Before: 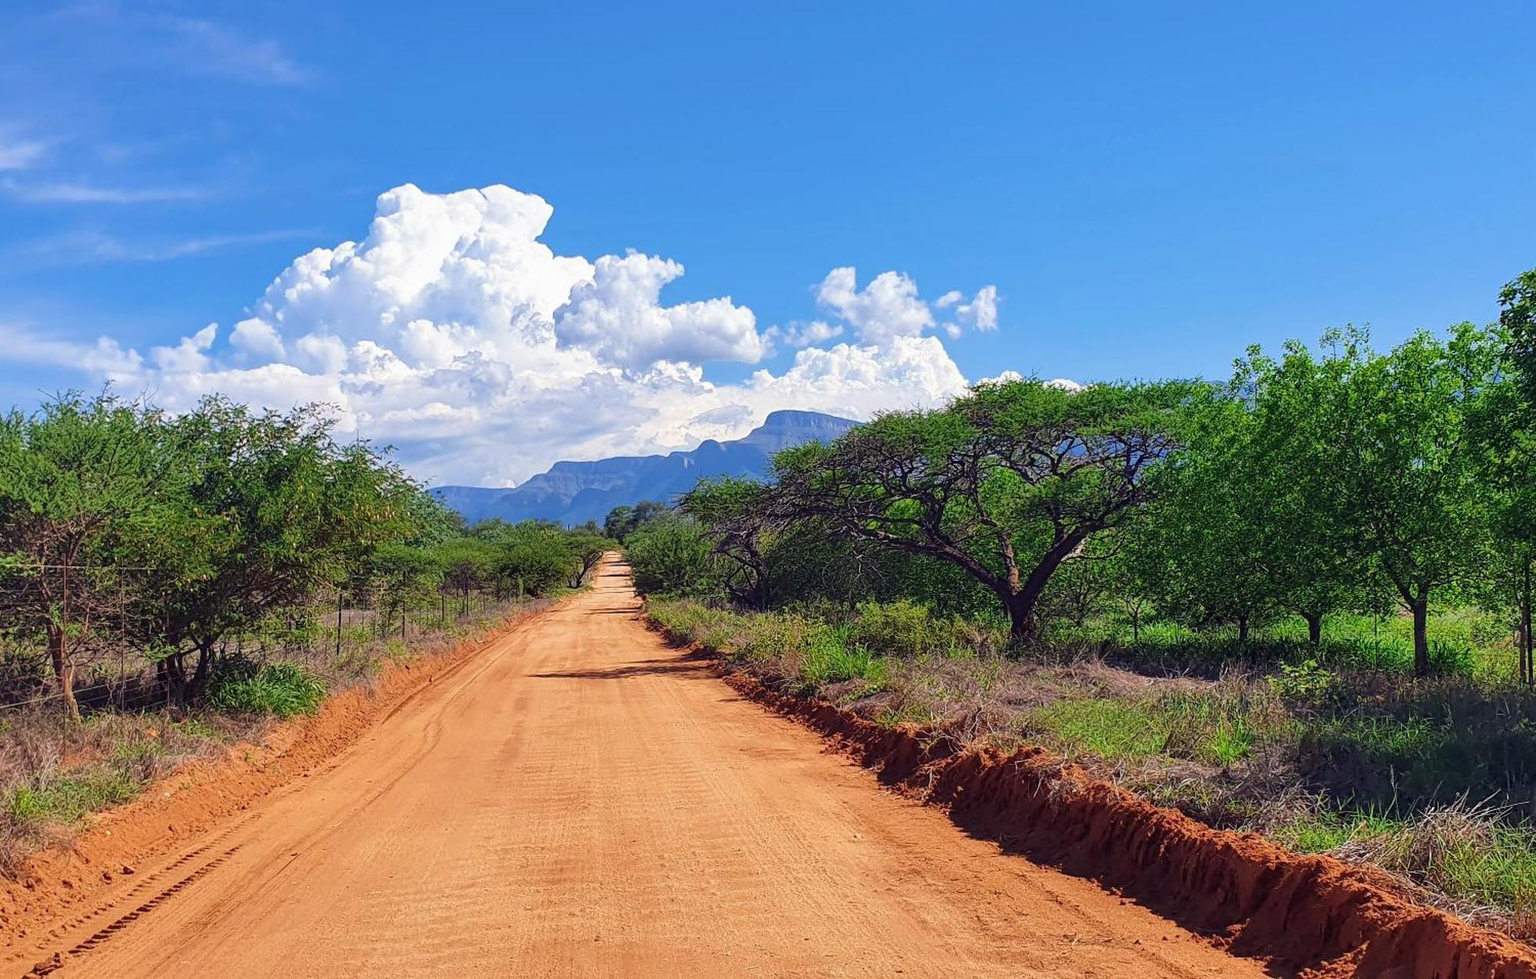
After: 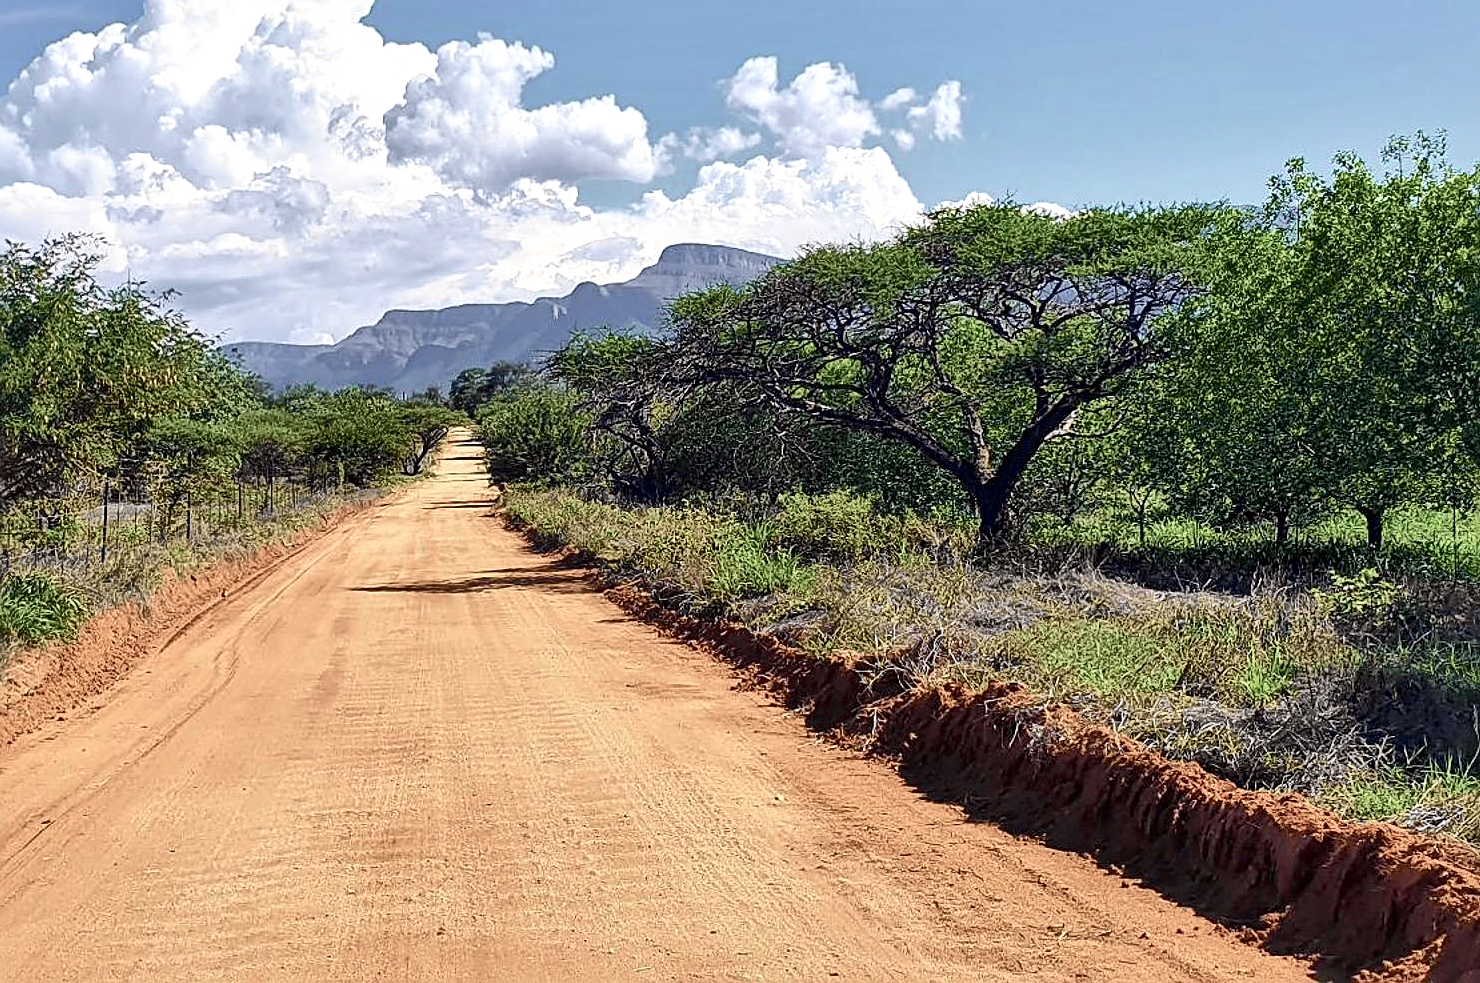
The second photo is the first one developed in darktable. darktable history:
shadows and highlights: shadows 43.06, highlights 6.94
sharpen: on, module defaults
crop: left 16.871%, top 22.857%, right 9.116%
local contrast: mode bilateral grid, contrast 25, coarseness 60, detail 151%, midtone range 0.2
tone curve: curves: ch0 [(0, 0.024) (0.049, 0.038) (0.176, 0.162) (0.33, 0.331) (0.432, 0.475) (0.601, 0.665) (0.843, 0.876) (1, 1)]; ch1 [(0, 0) (0.339, 0.358) (0.445, 0.439) (0.476, 0.47) (0.504, 0.504) (0.53, 0.511) (0.557, 0.558) (0.627, 0.635) (0.728, 0.746) (1, 1)]; ch2 [(0, 0) (0.327, 0.324) (0.417, 0.44) (0.46, 0.453) (0.502, 0.504) (0.526, 0.52) (0.54, 0.564) (0.606, 0.626) (0.76, 0.75) (1, 1)], color space Lab, independent channels, preserve colors none
contrast brightness saturation: contrast 0.1, saturation -0.36
